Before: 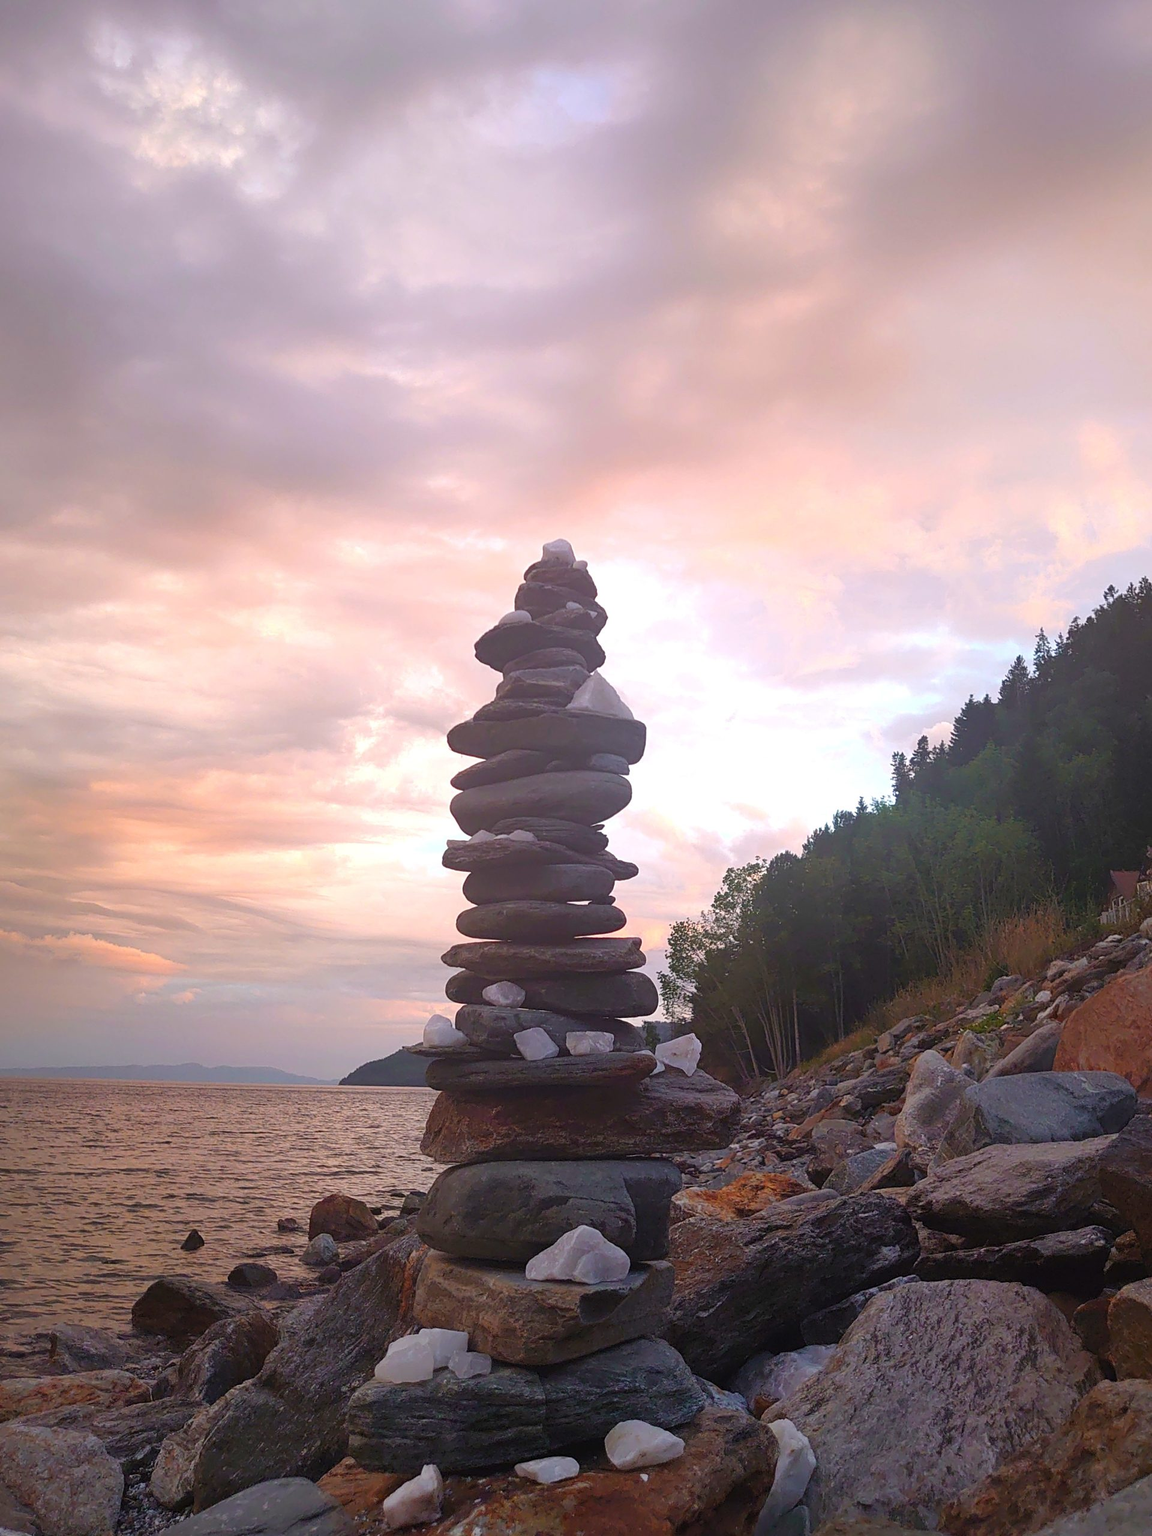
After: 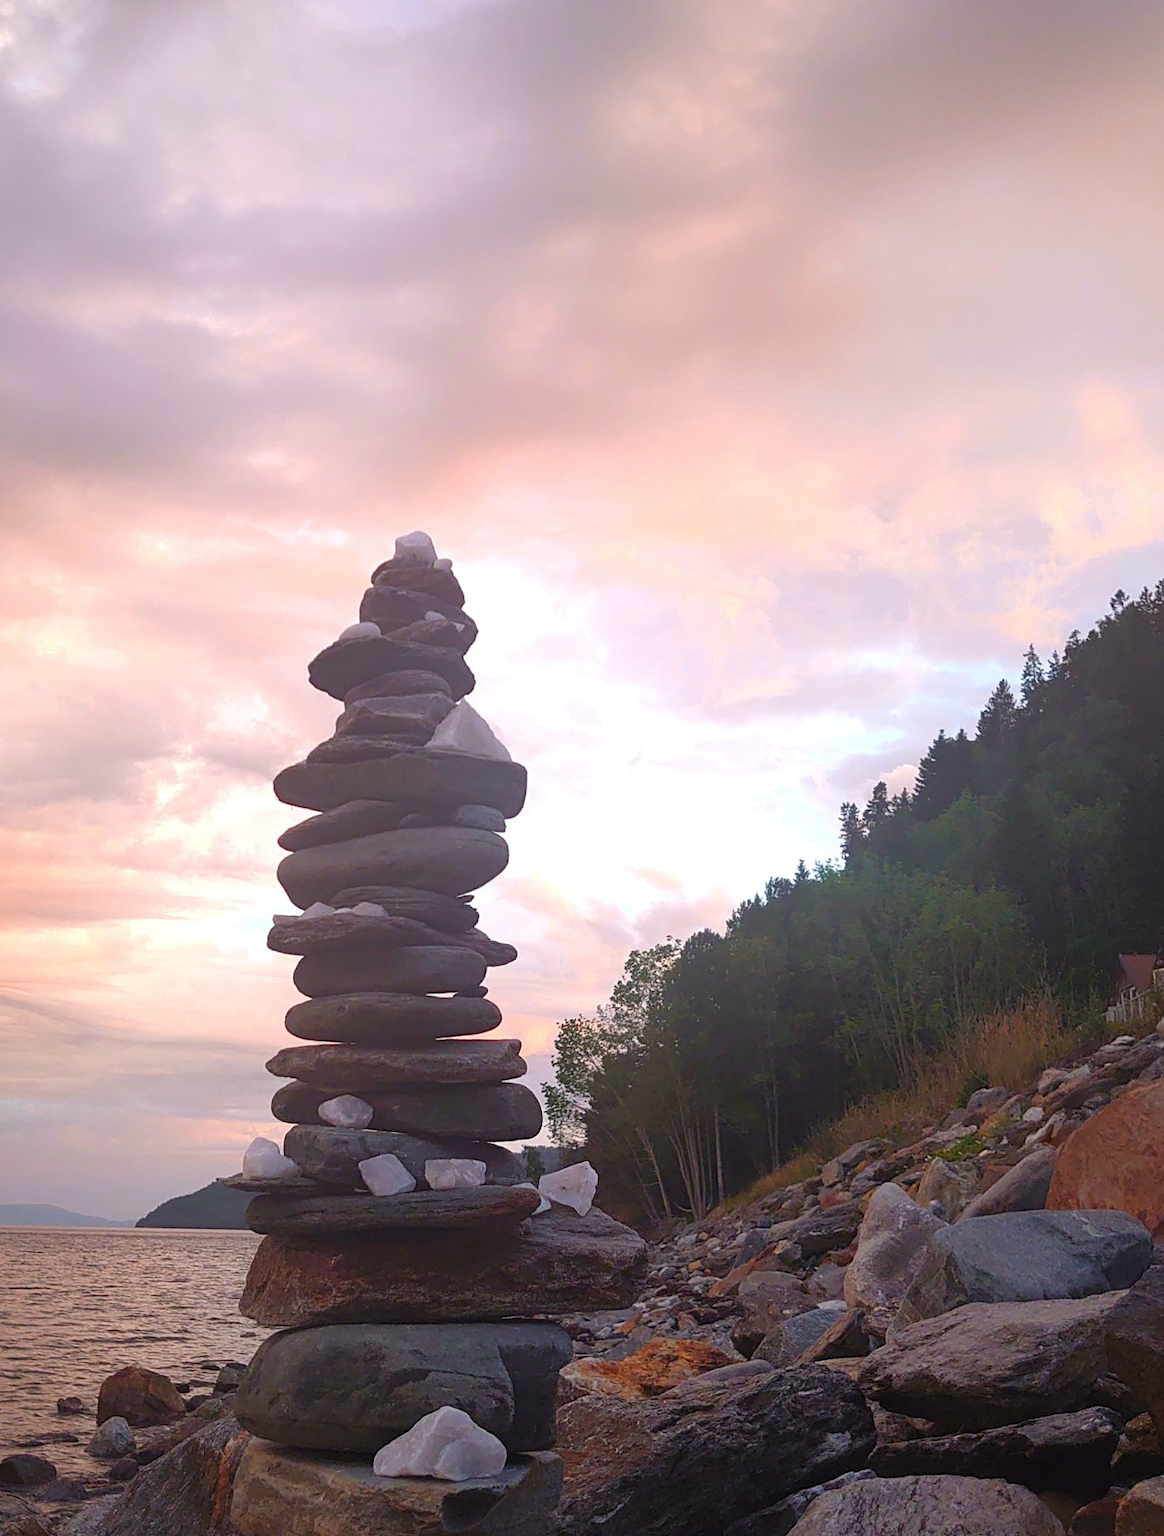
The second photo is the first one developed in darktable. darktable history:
crop and rotate: left 20.259%, top 7.989%, right 0.452%, bottom 13.56%
